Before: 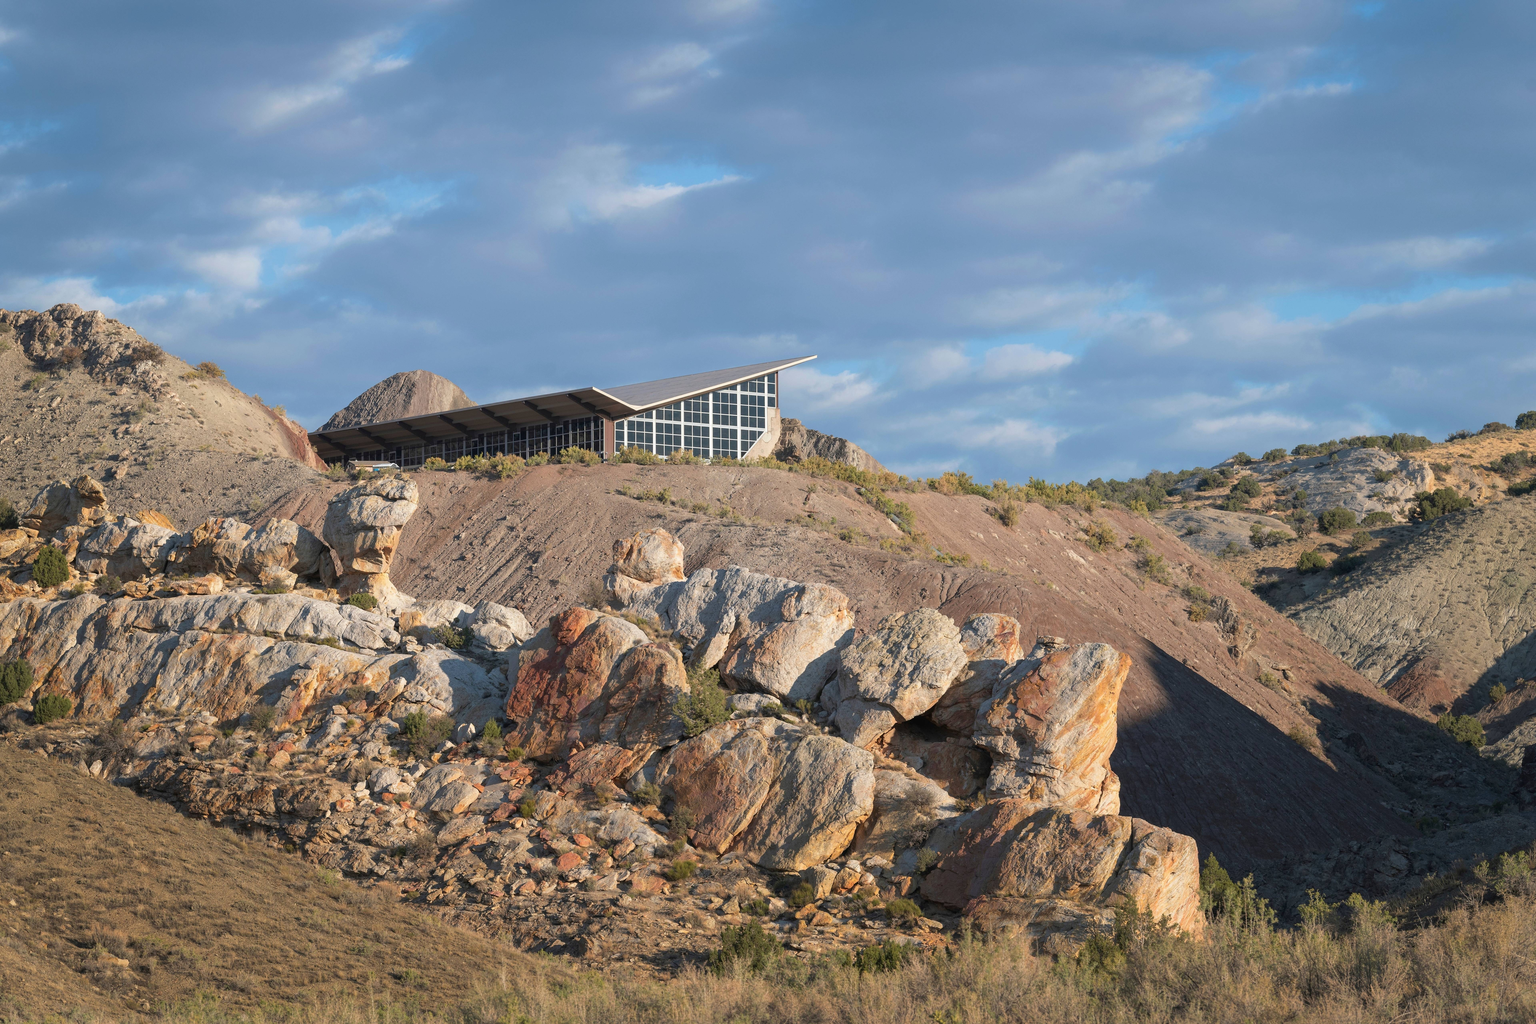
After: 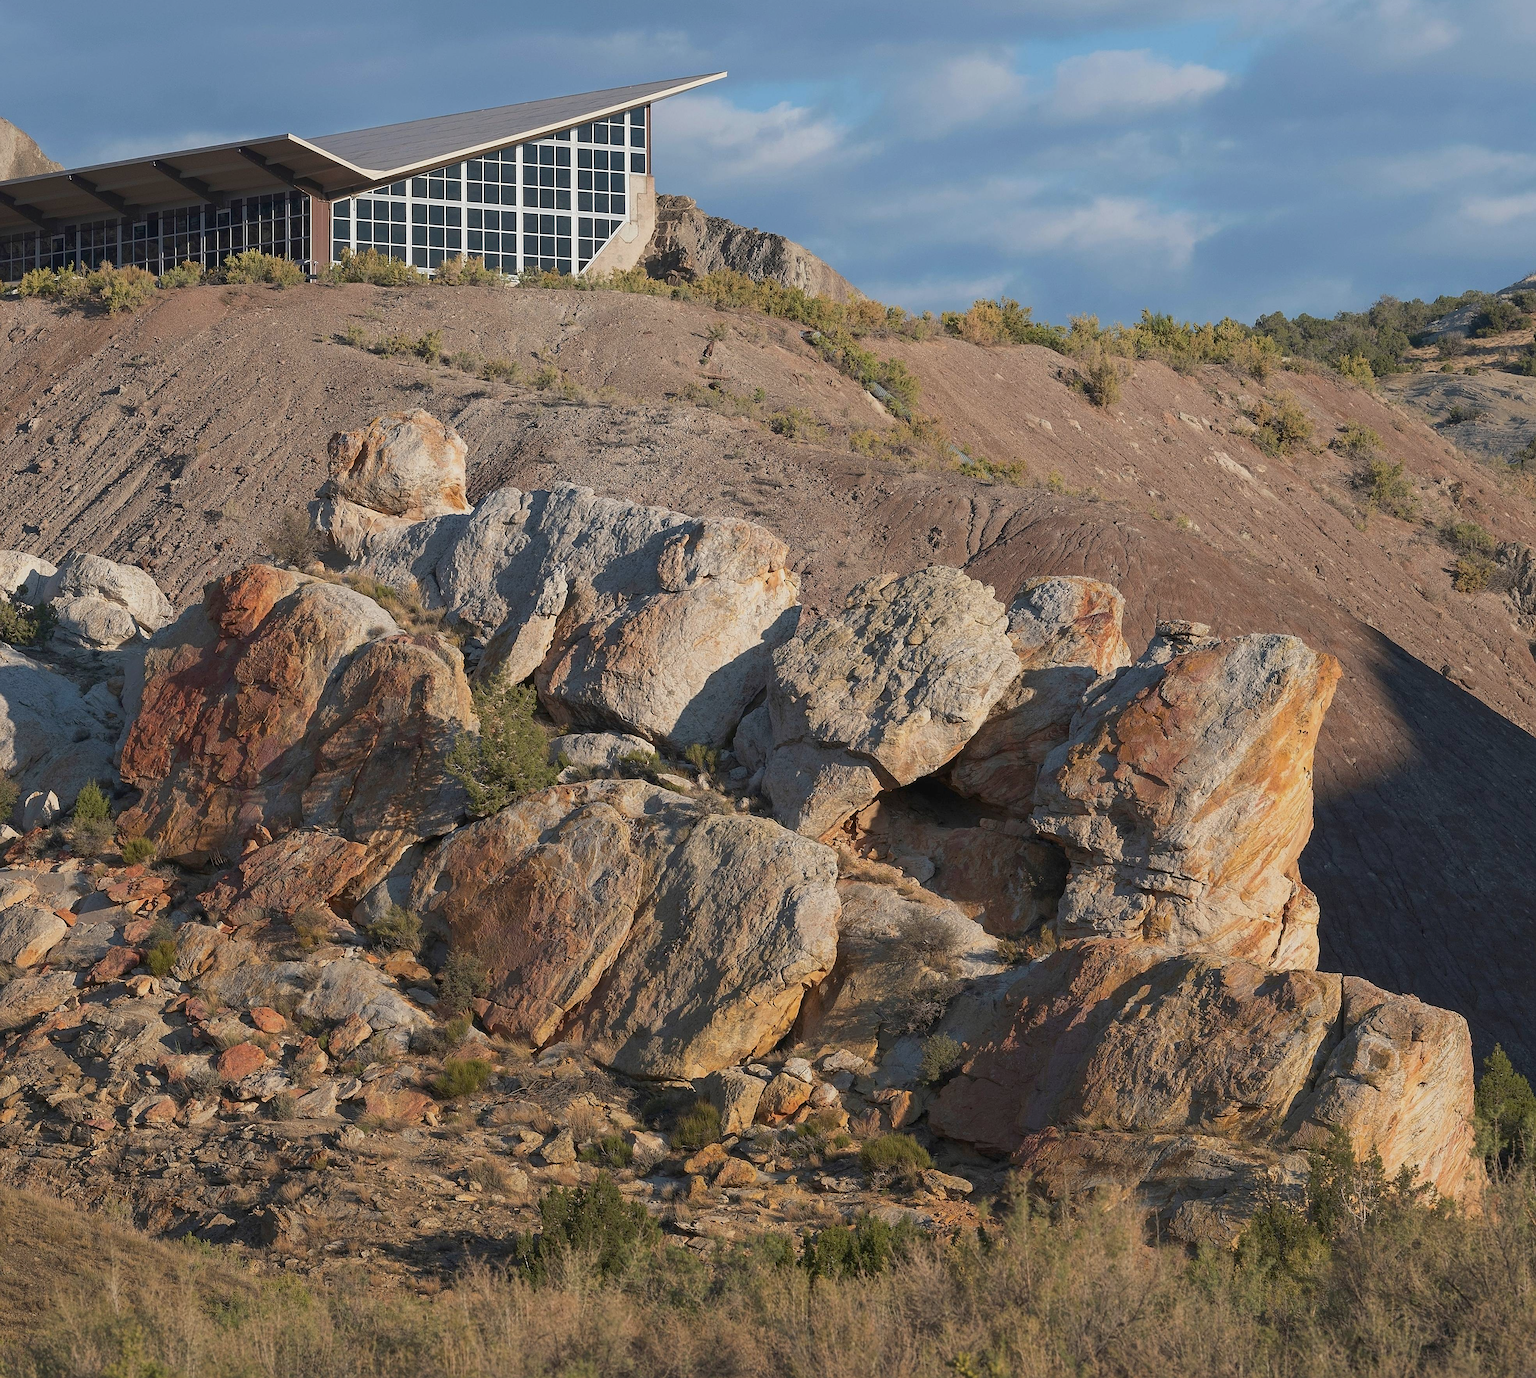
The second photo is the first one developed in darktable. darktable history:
sharpen: amount 0.494
tone equalizer: -8 EV 0.236 EV, -7 EV 0.408 EV, -6 EV 0.448 EV, -5 EV 0.247 EV, -3 EV -0.257 EV, -2 EV -0.435 EV, -1 EV -0.437 EV, +0 EV -0.275 EV
crop and rotate: left 28.988%, top 31.118%, right 19.833%
